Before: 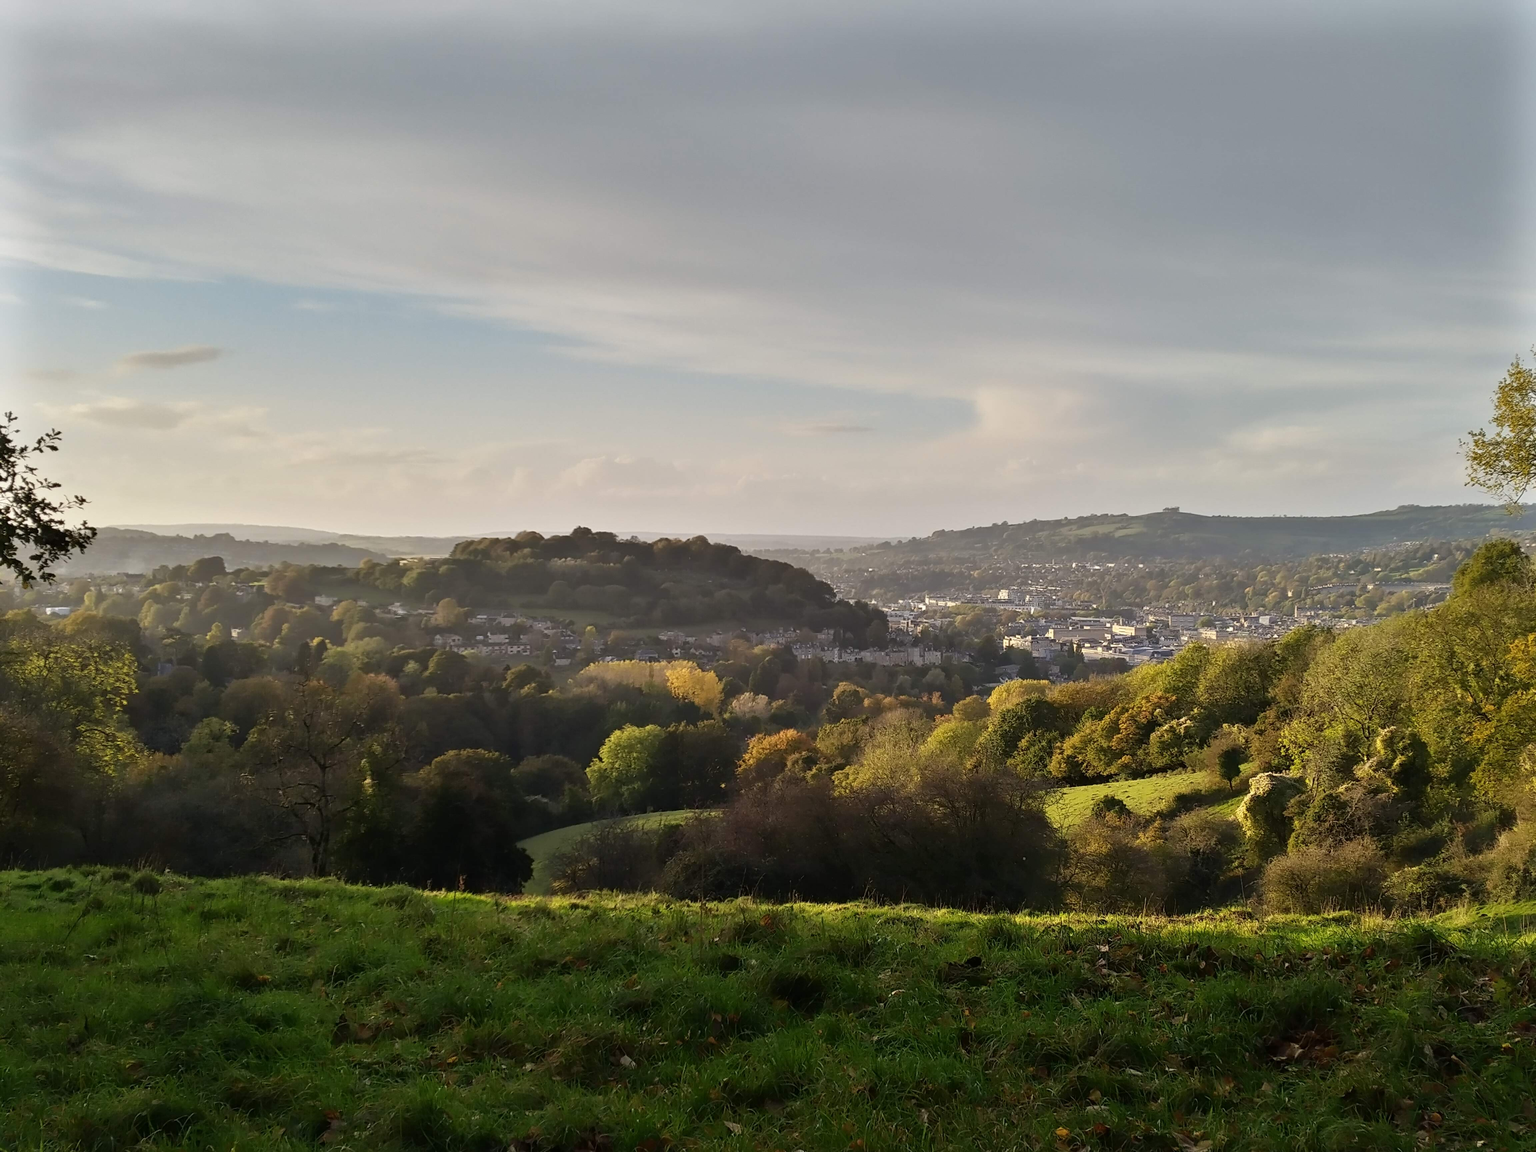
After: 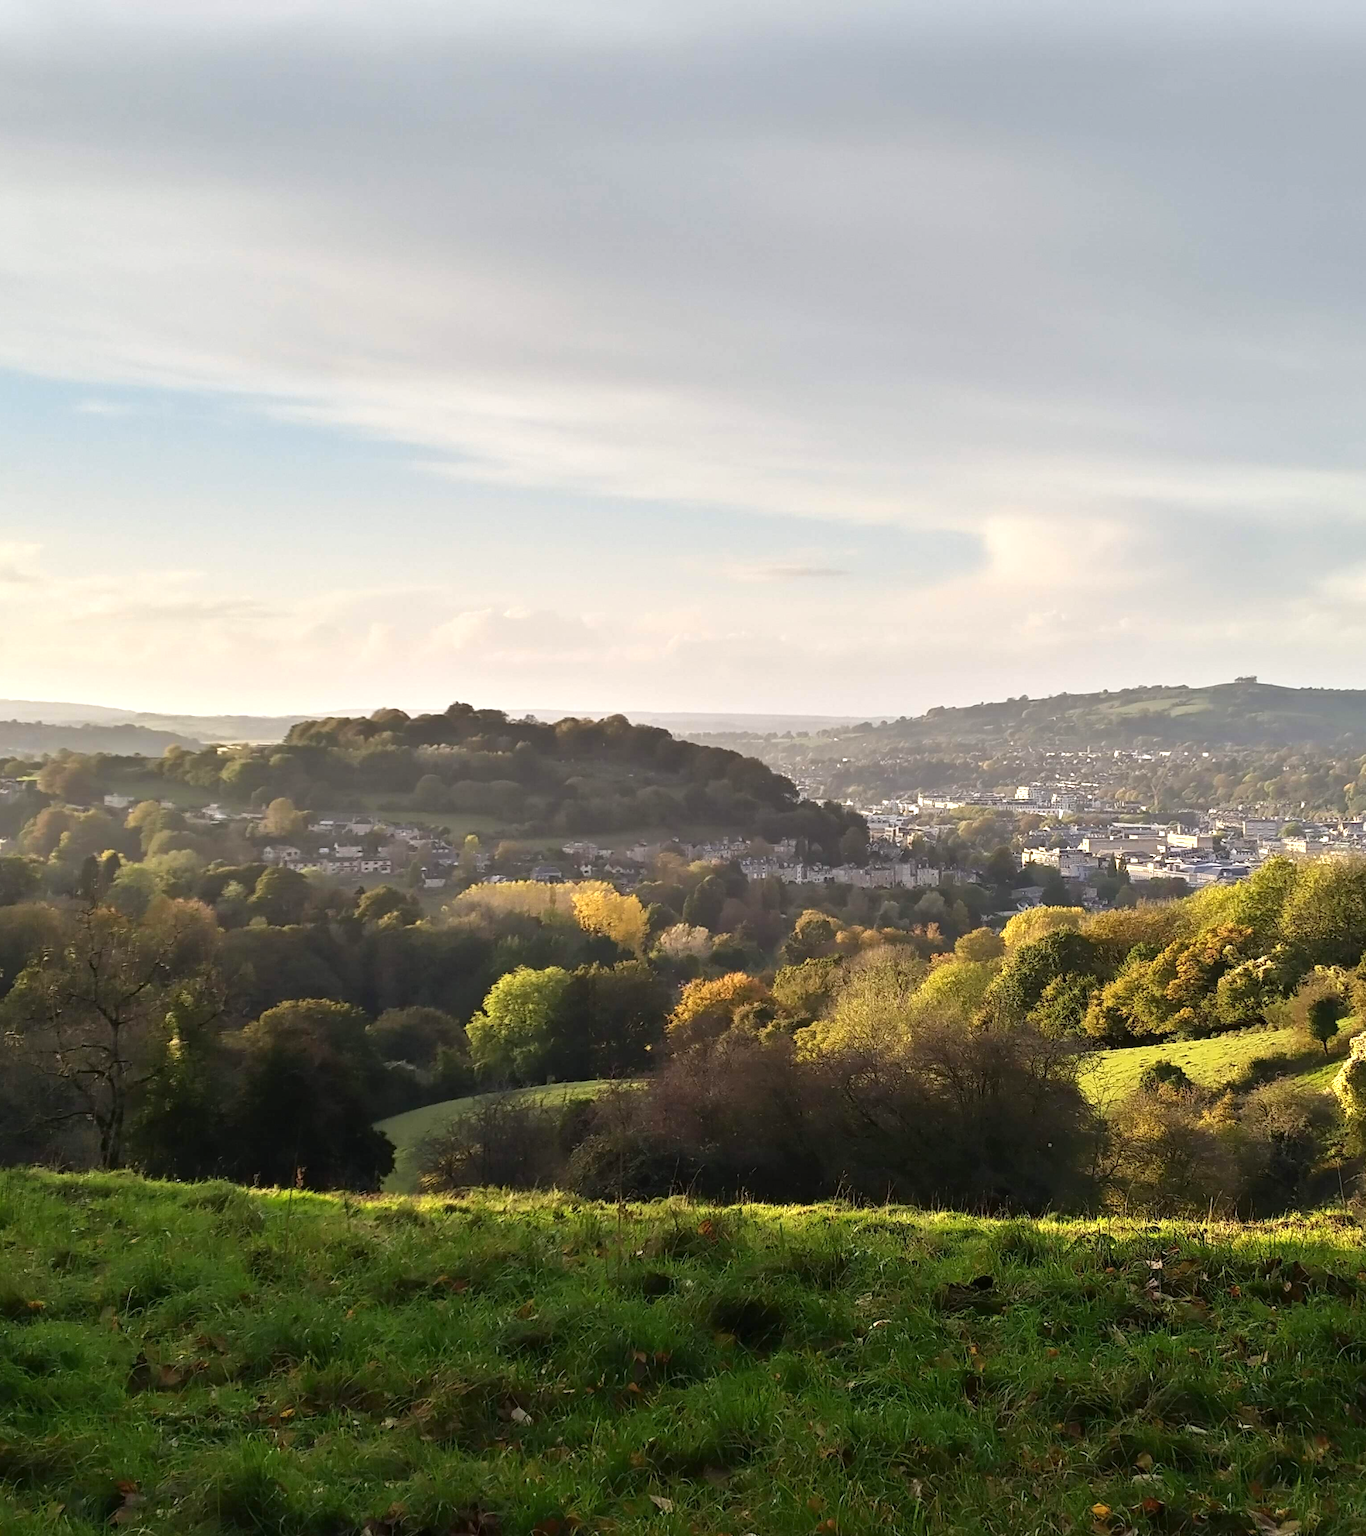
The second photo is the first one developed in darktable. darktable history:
exposure: exposure 0.657 EV, compensate highlight preservation false
crop and rotate: left 15.446%, right 17.836%
